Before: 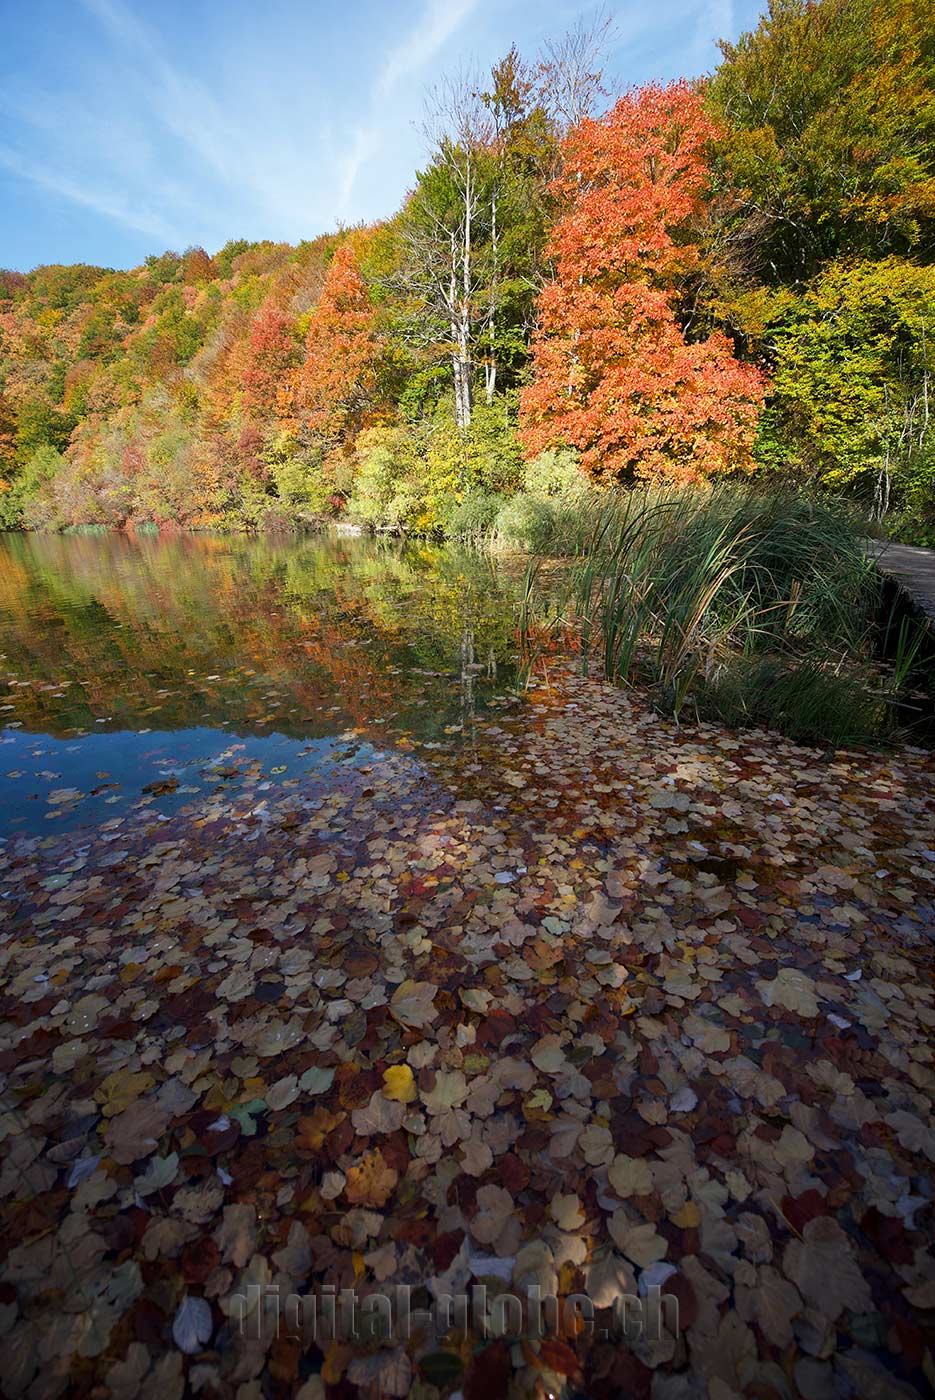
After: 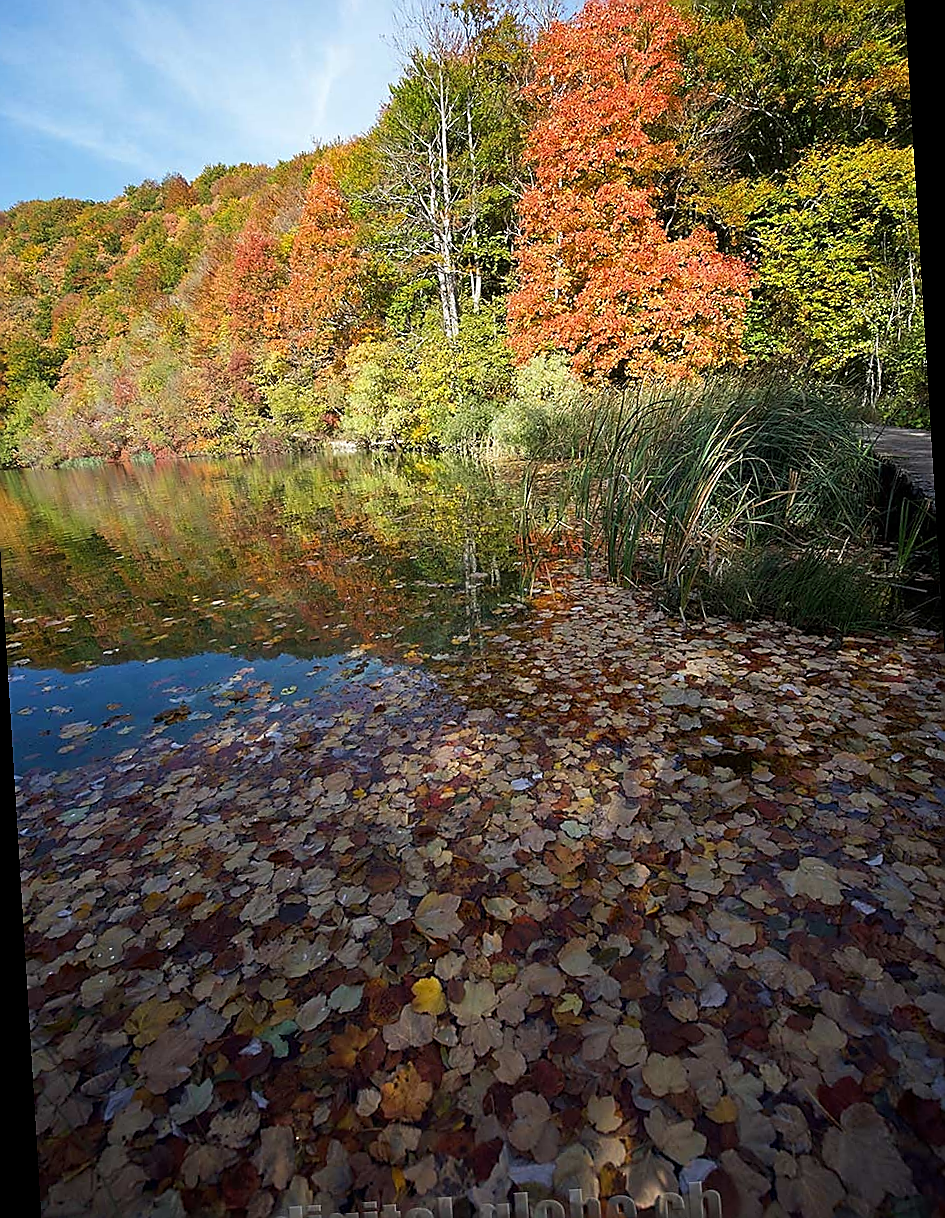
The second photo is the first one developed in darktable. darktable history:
sharpen: radius 1.4, amount 1.25, threshold 0.7
rotate and perspective: rotation -3.52°, crop left 0.036, crop right 0.964, crop top 0.081, crop bottom 0.919
